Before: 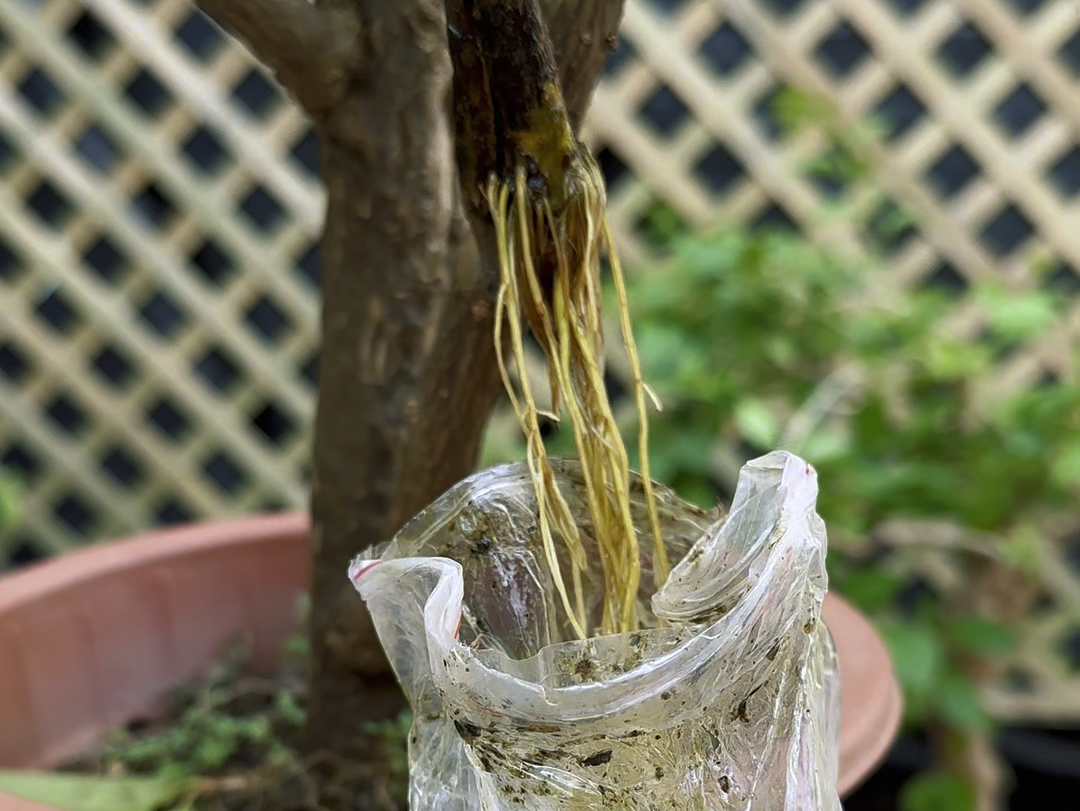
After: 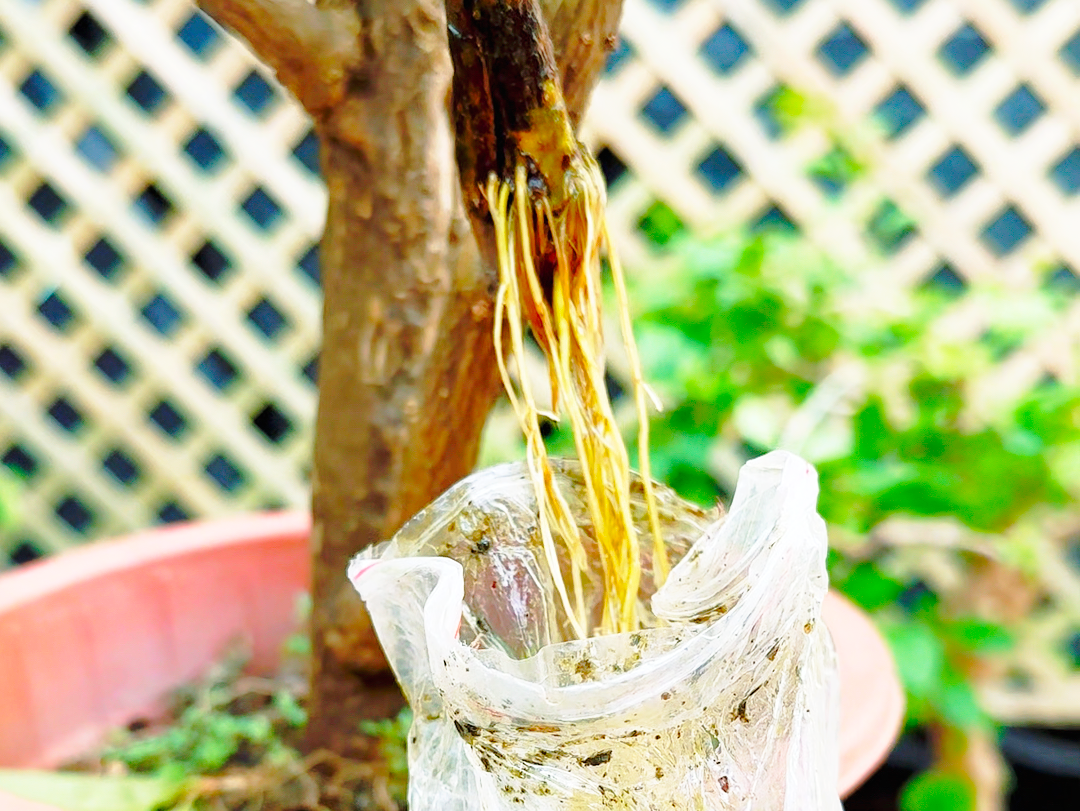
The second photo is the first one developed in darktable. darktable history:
base curve: curves: ch0 [(0, 0) (0.032, 0.037) (0.105, 0.228) (0.435, 0.76) (0.856, 0.983) (1, 1)], preserve colors none
exposure: black level correction 0, exposure 0.698 EV, compensate highlight preservation false
shadows and highlights: shadows -20.21, white point adjustment -1.88, highlights -35.21
contrast brightness saturation: brightness 0.087, saturation 0.194
